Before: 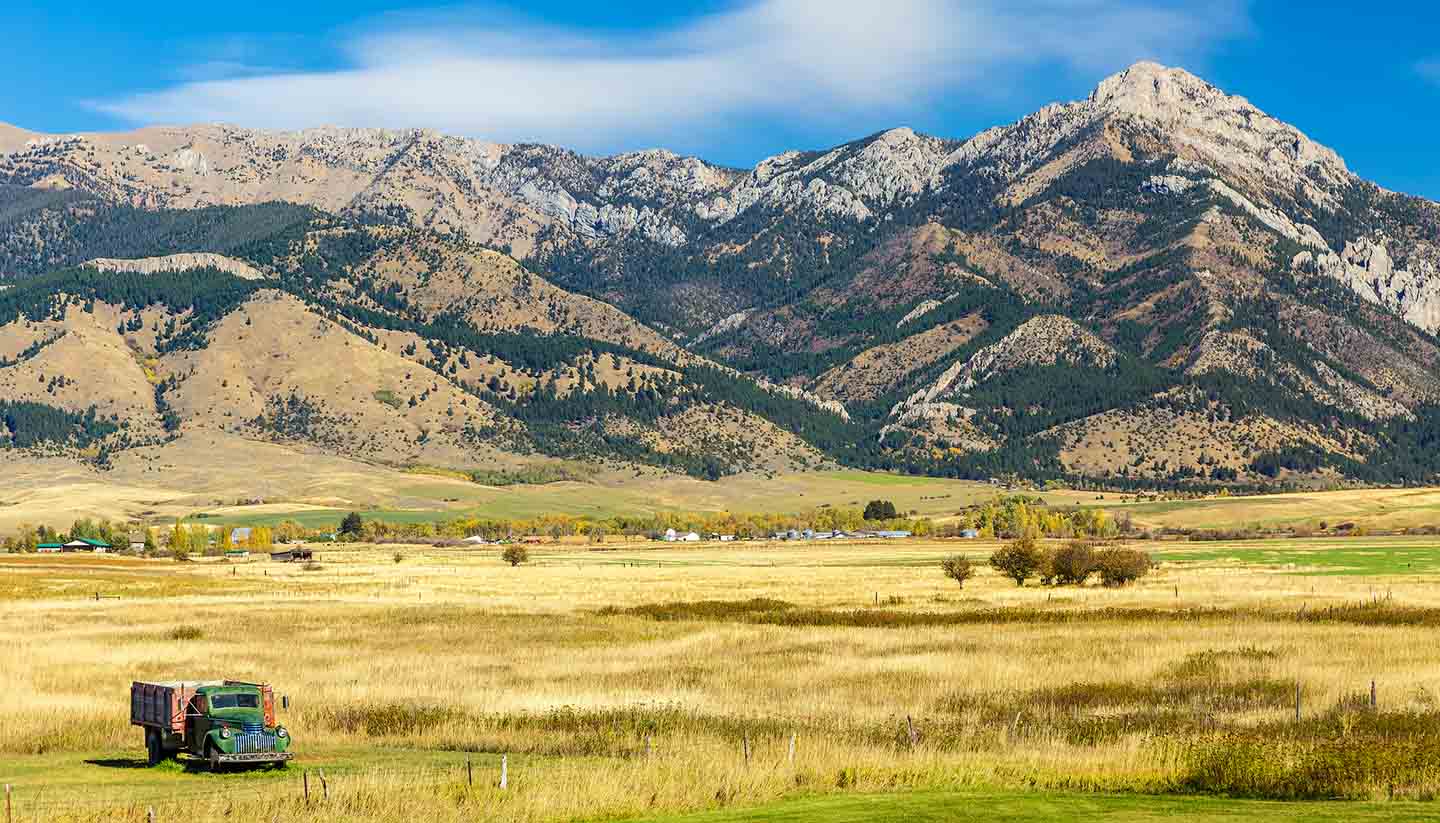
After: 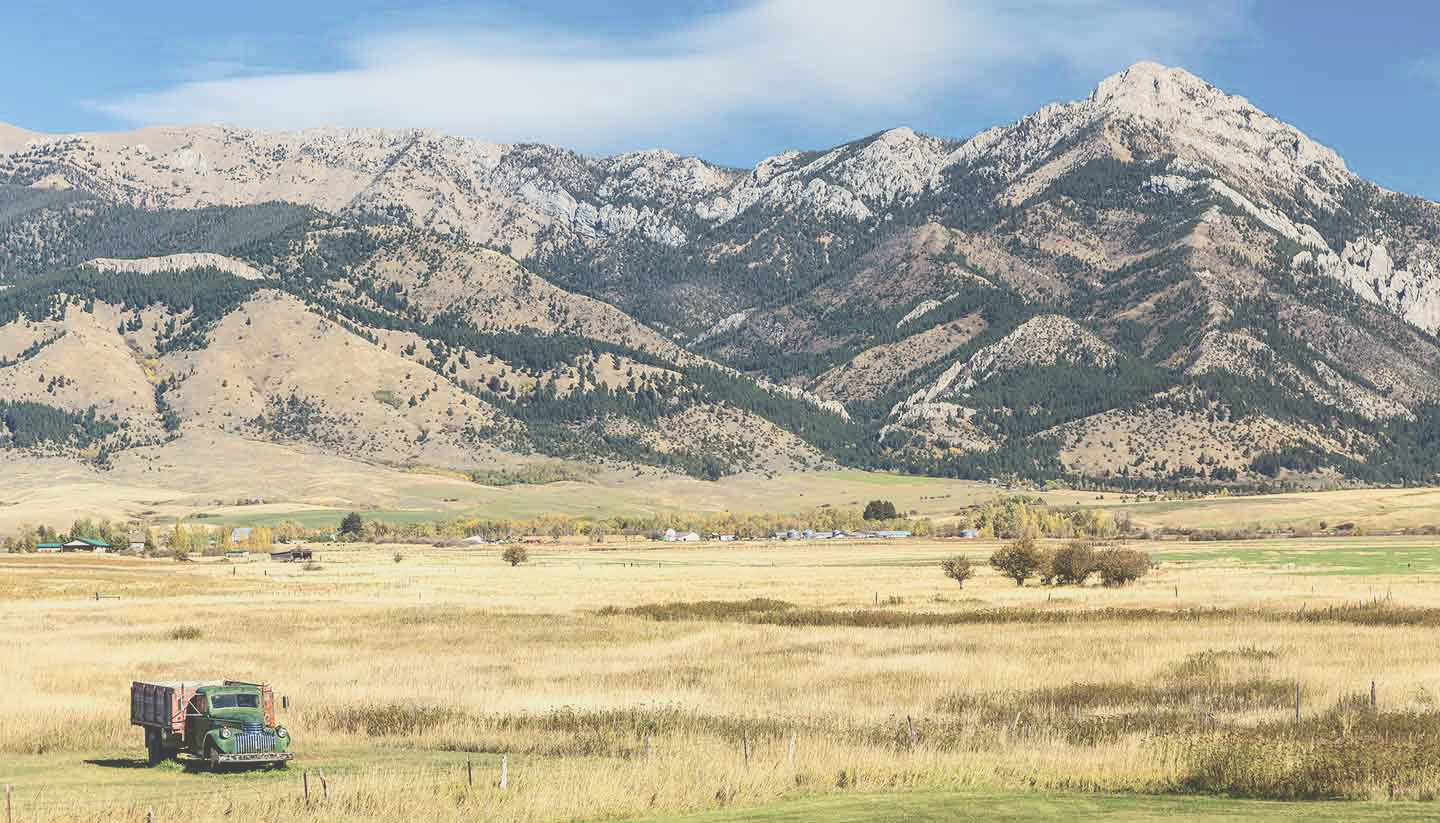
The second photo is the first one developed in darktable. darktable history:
contrast brightness saturation: contrast -0.25, saturation -0.426
base curve: curves: ch0 [(0, 0) (0.297, 0.298) (1, 1)], preserve colors none
tone curve: curves: ch0 [(0, 0) (0.003, 0.203) (0.011, 0.203) (0.025, 0.21) (0.044, 0.22) (0.069, 0.231) (0.1, 0.243) (0.136, 0.255) (0.177, 0.277) (0.224, 0.305) (0.277, 0.346) (0.335, 0.412) (0.399, 0.492) (0.468, 0.571) (0.543, 0.658) (0.623, 0.75) (0.709, 0.837) (0.801, 0.905) (0.898, 0.955) (1, 1)], color space Lab, independent channels, preserve colors none
